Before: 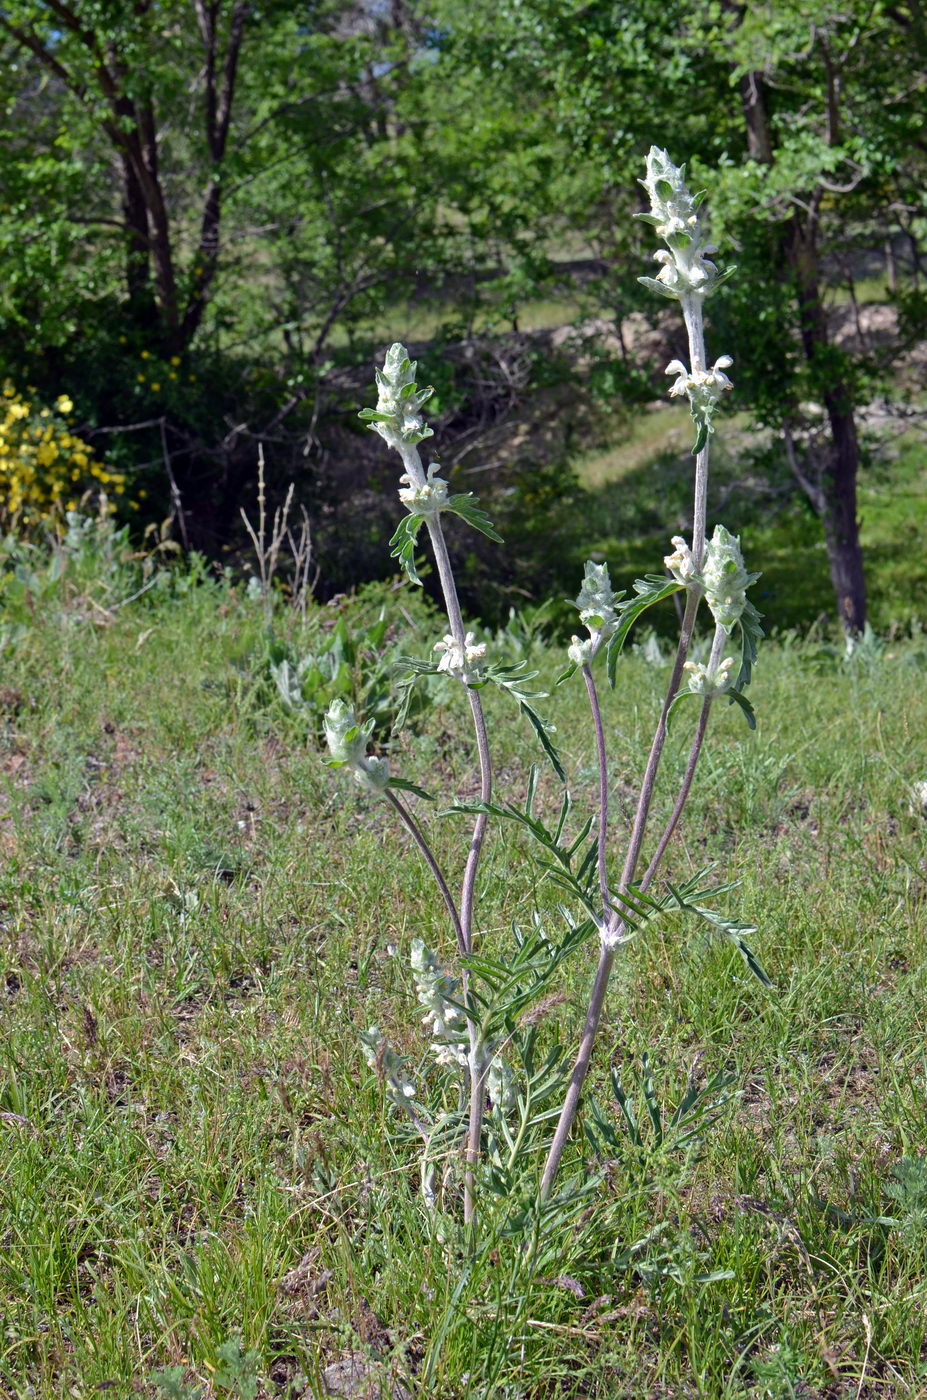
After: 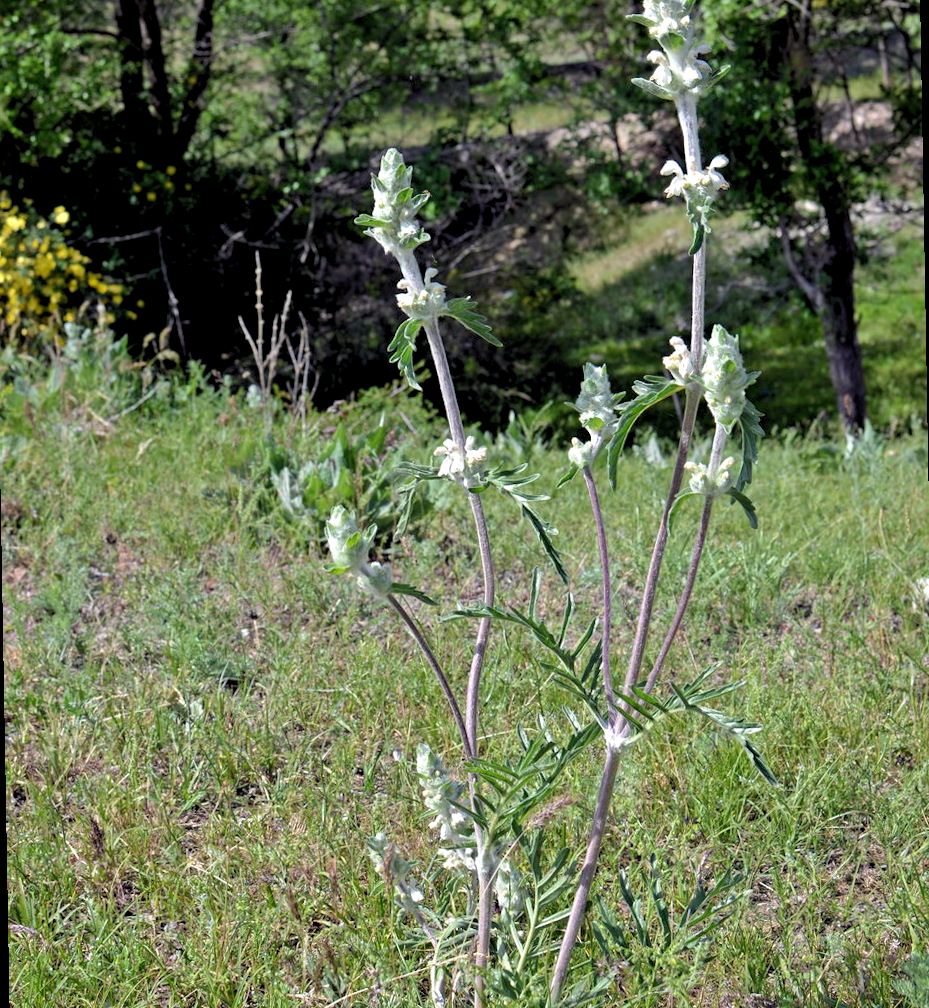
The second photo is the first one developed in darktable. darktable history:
rgb levels: levels [[0.01, 0.419, 0.839], [0, 0.5, 1], [0, 0.5, 1]]
crop and rotate: top 12.5%, bottom 12.5%
rotate and perspective: rotation -1°, crop left 0.011, crop right 0.989, crop top 0.025, crop bottom 0.975
